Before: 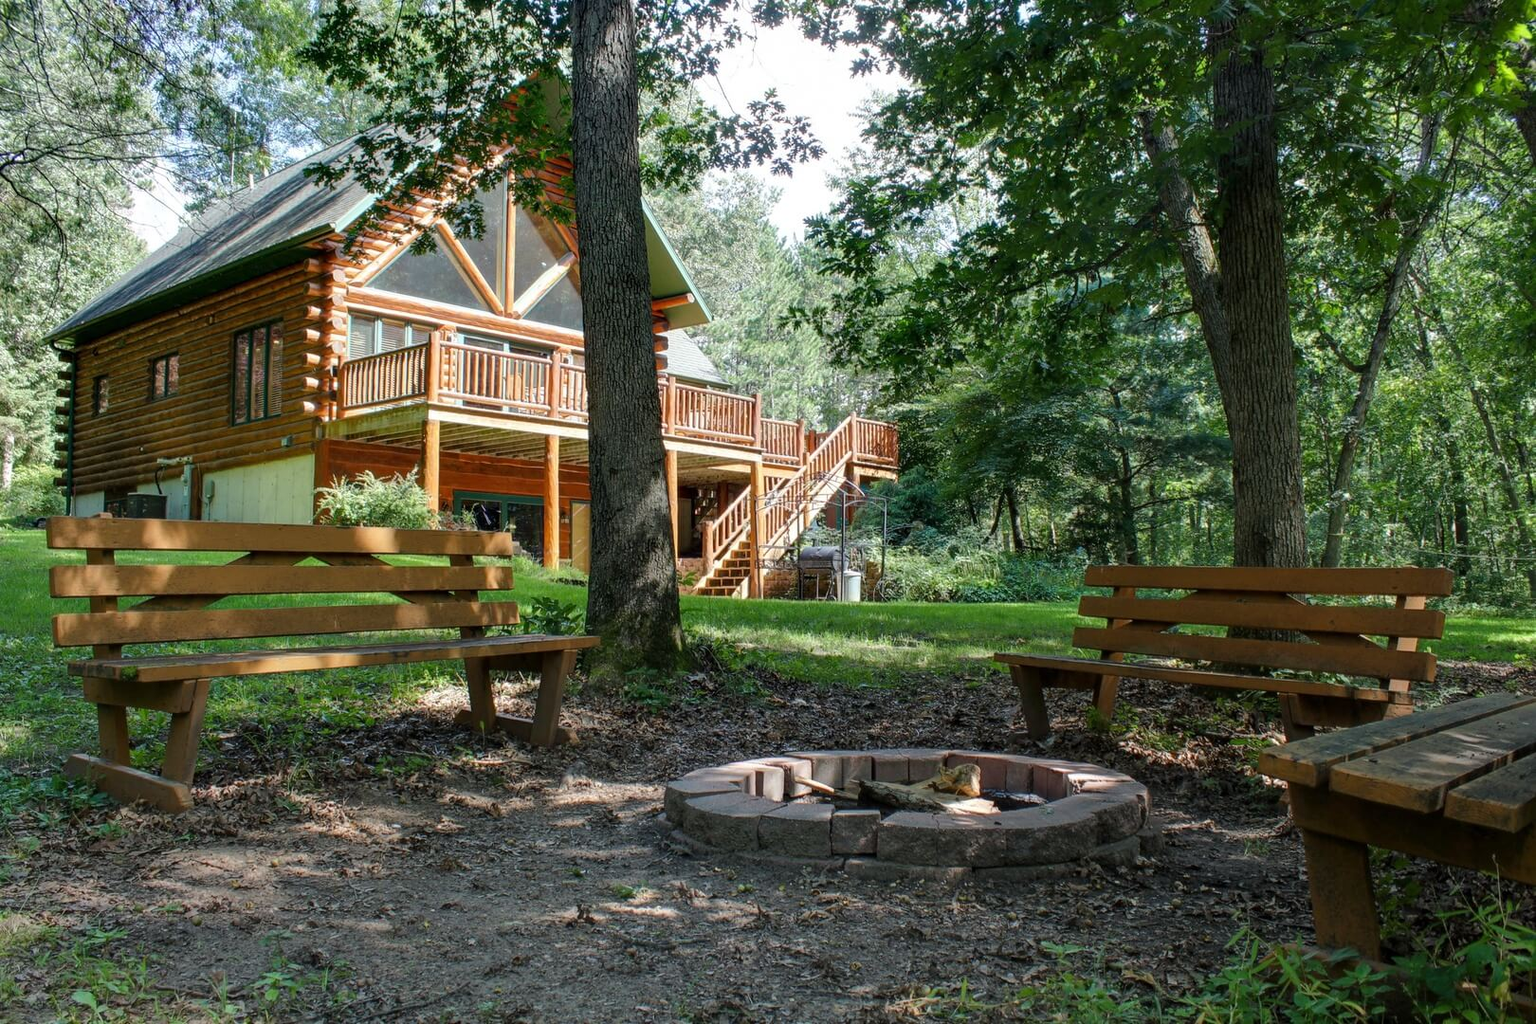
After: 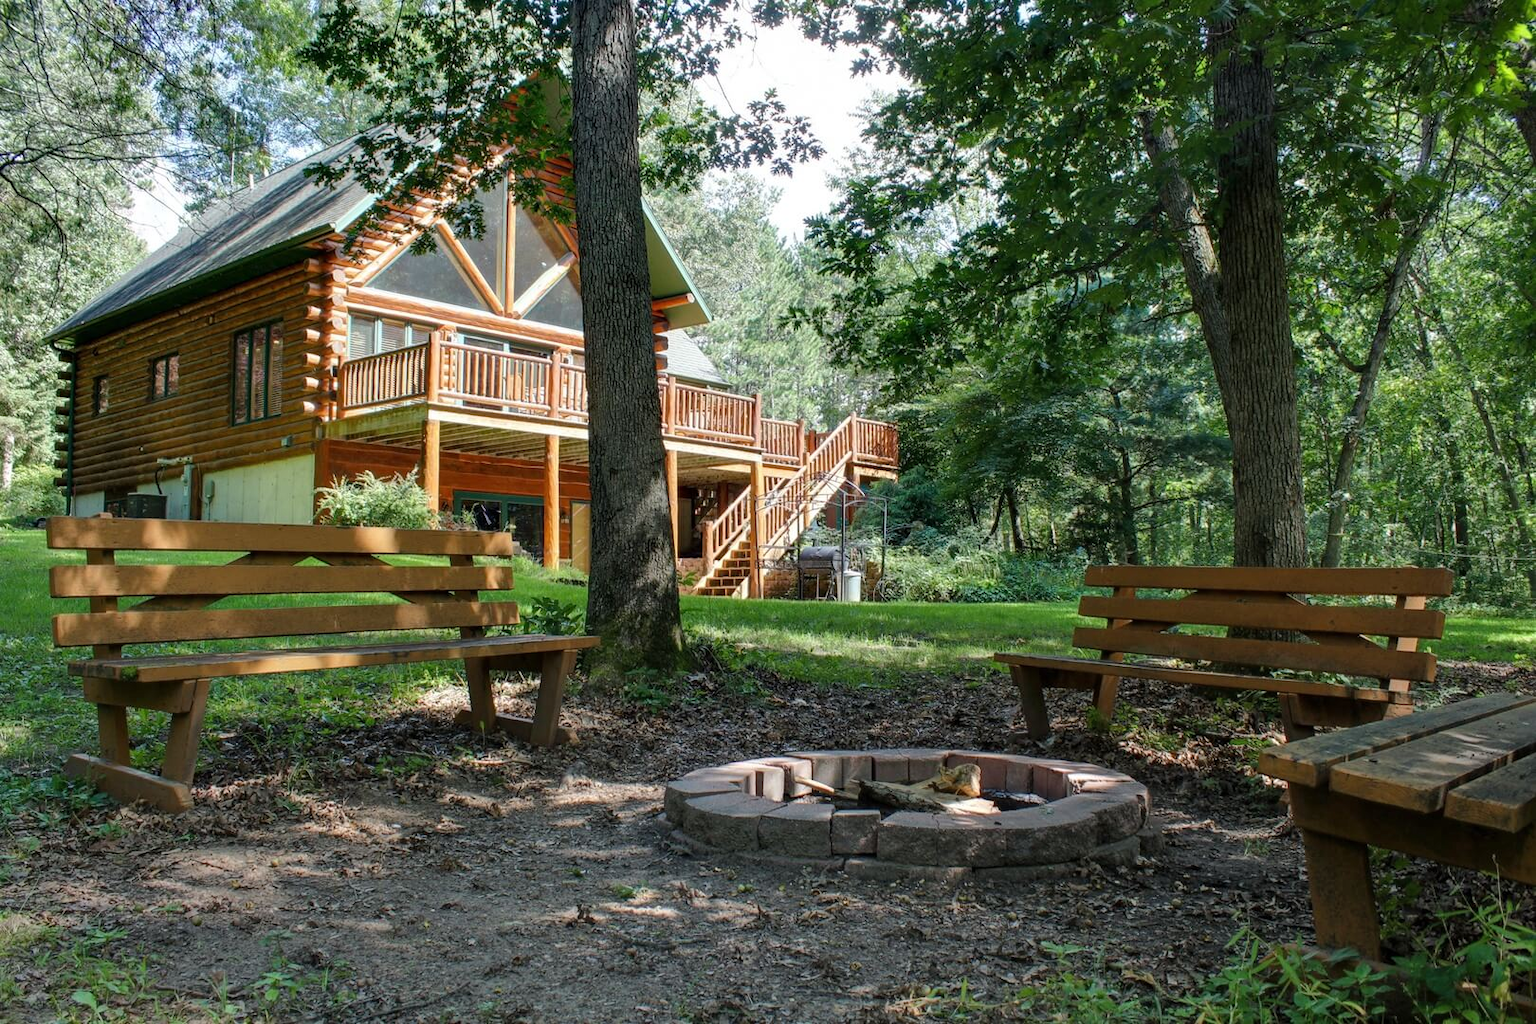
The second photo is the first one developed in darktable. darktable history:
shadows and highlights: radius 127.98, shadows 30.45, highlights -30.91, low approximation 0.01, soften with gaussian
